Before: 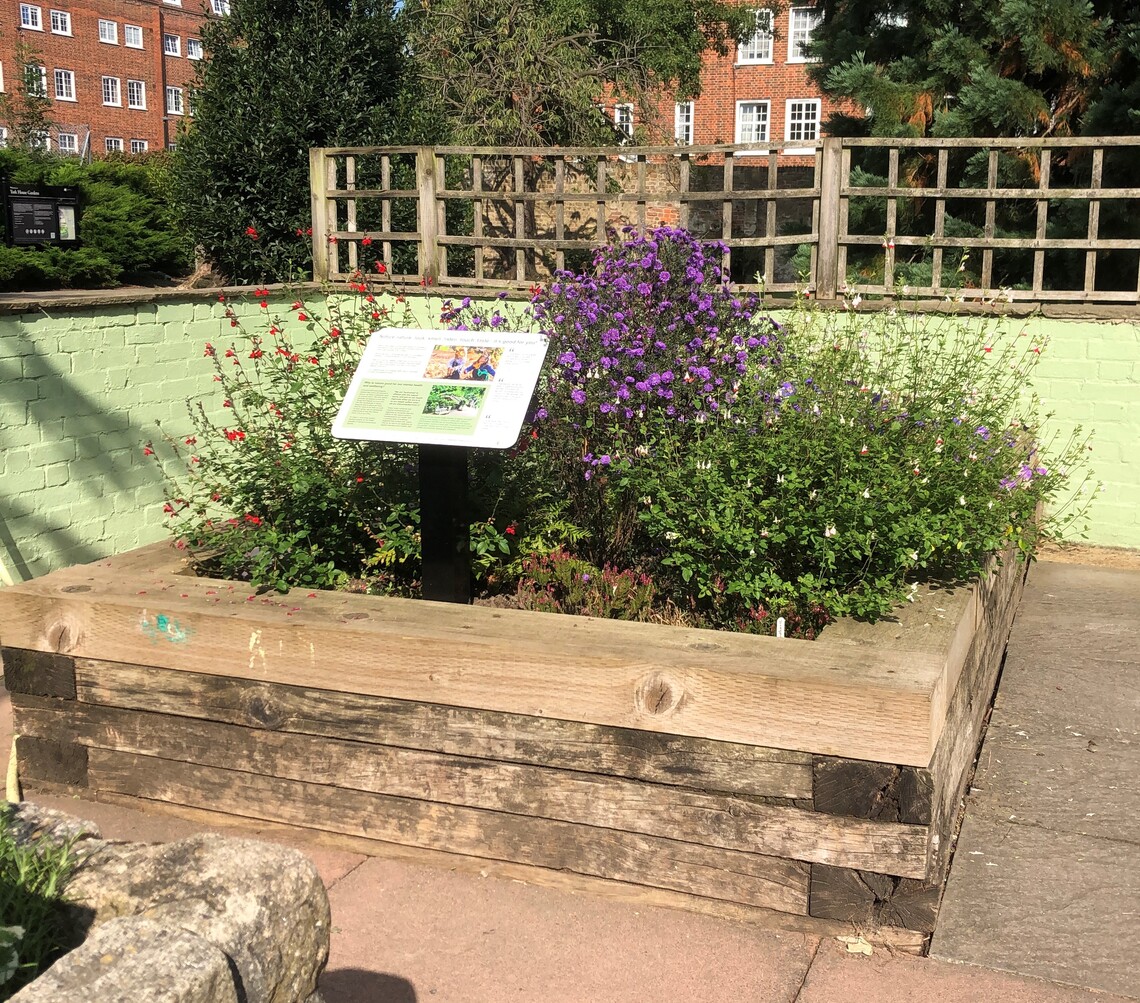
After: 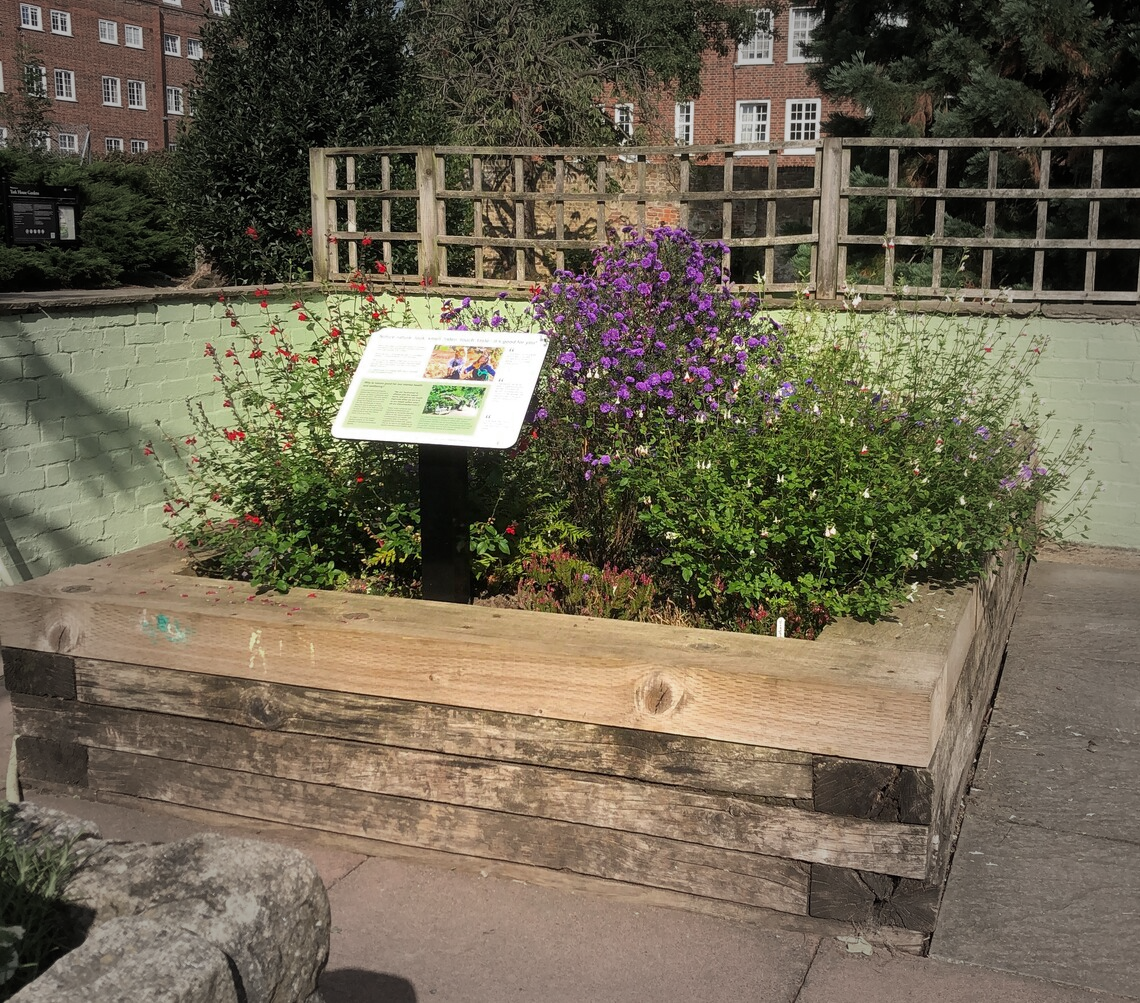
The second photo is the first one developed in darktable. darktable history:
color zones: curves: ch0 [(0, 0.444) (0.143, 0.442) (0.286, 0.441) (0.429, 0.441) (0.571, 0.441) (0.714, 0.441) (0.857, 0.442) (1, 0.444)]
vignetting: fall-off start 48.41%, automatic ratio true, width/height ratio 1.29, unbound false
